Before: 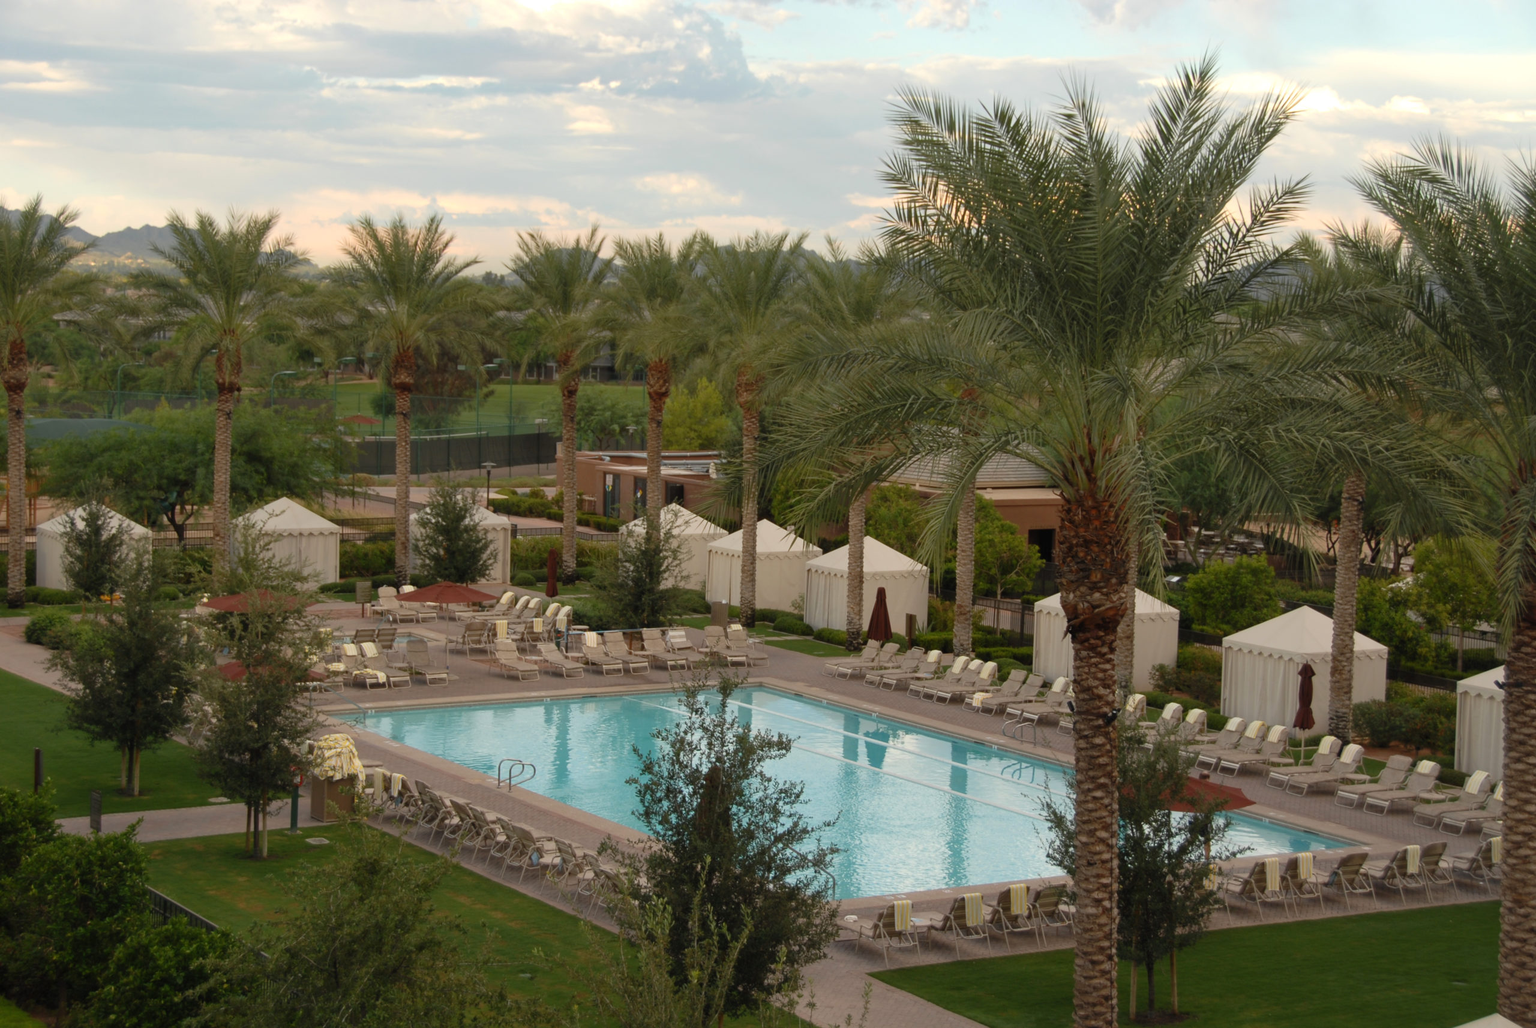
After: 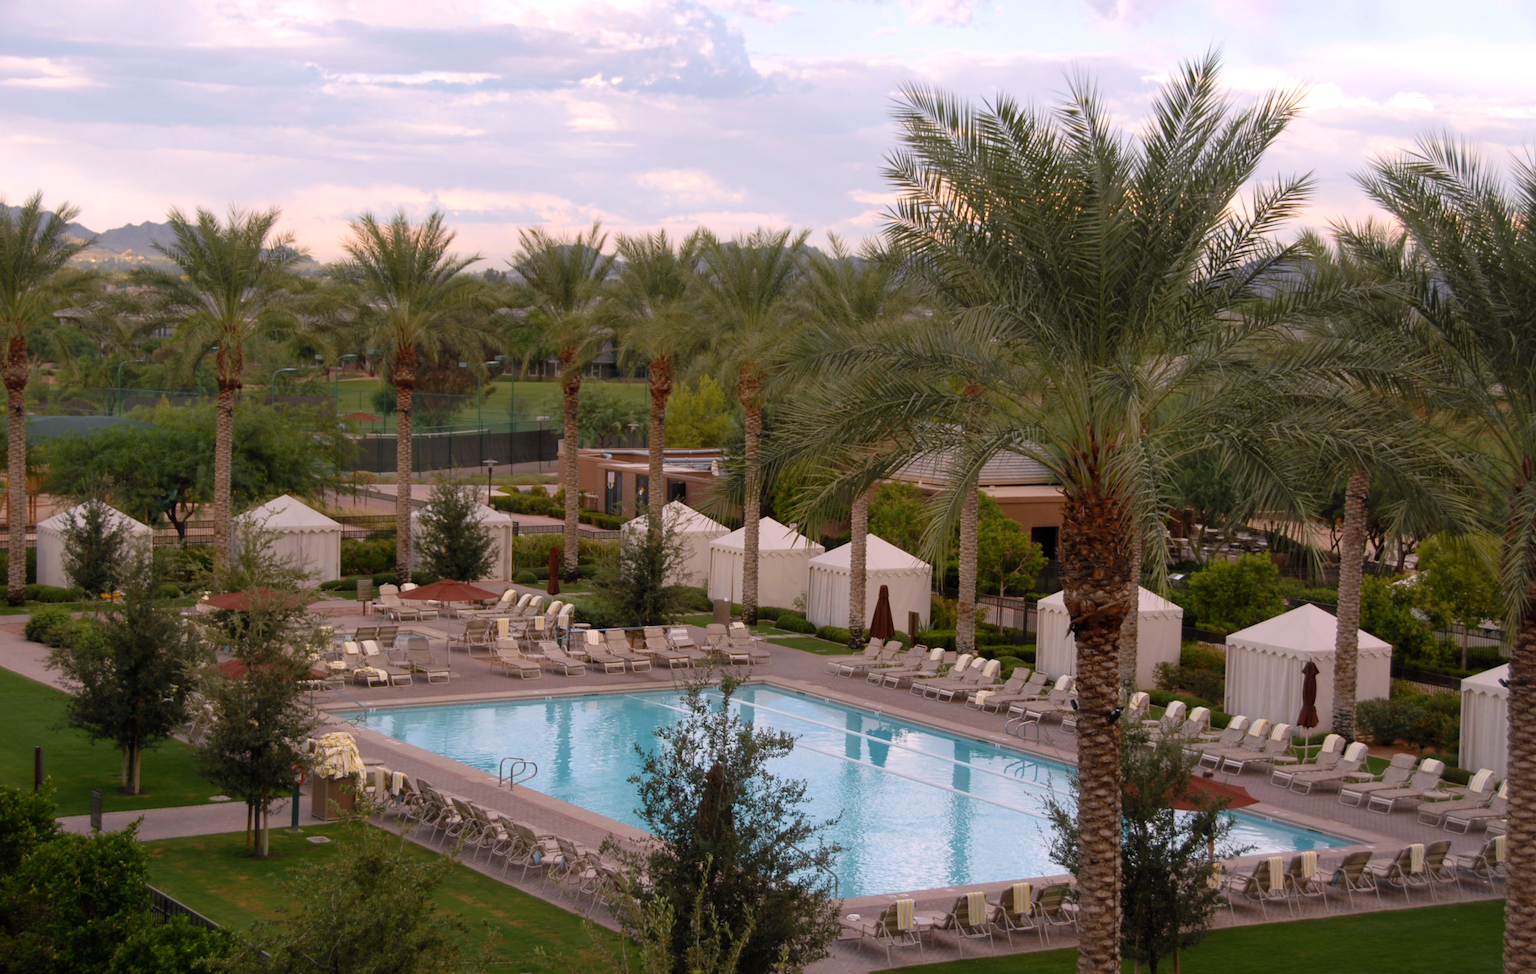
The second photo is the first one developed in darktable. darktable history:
white balance: red 1.066, blue 1.119
crop: top 0.448%, right 0.264%, bottom 5.045%
